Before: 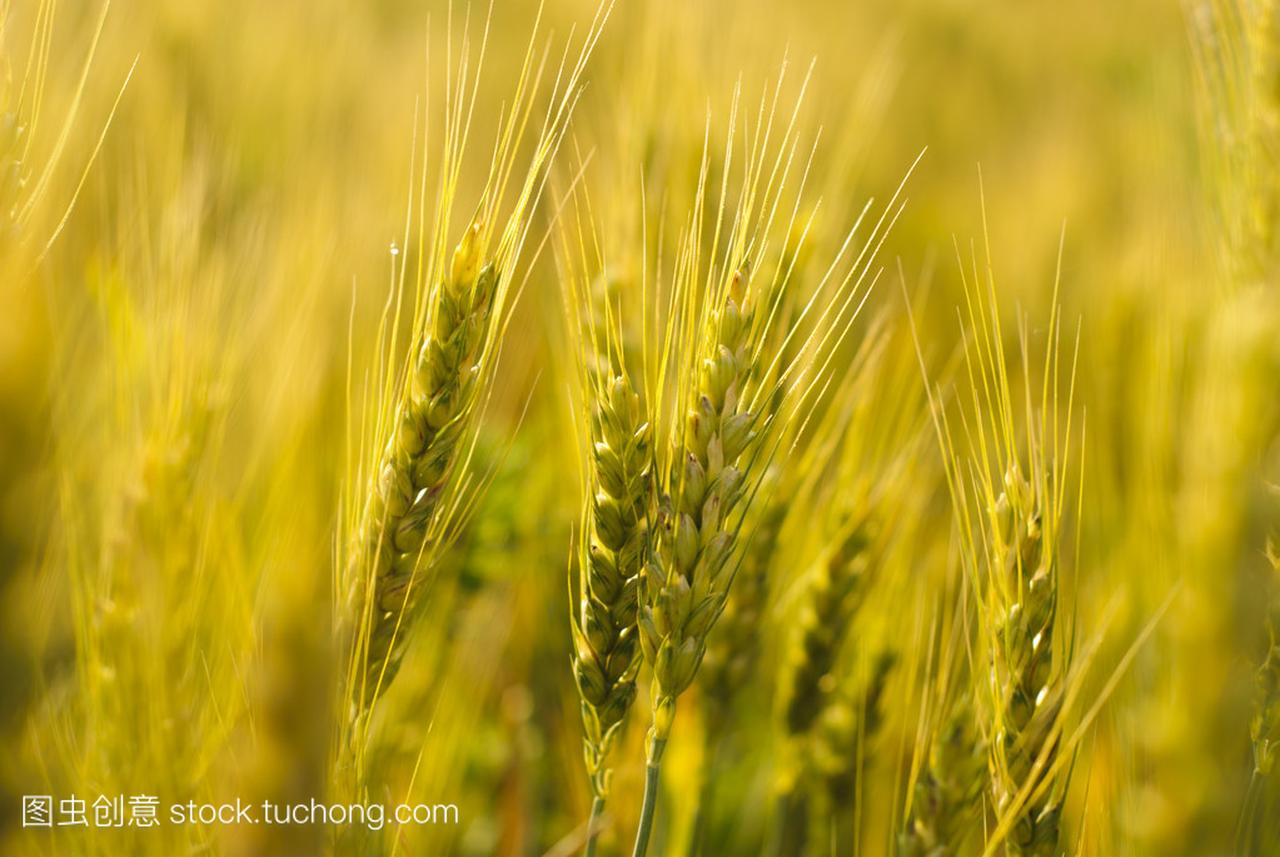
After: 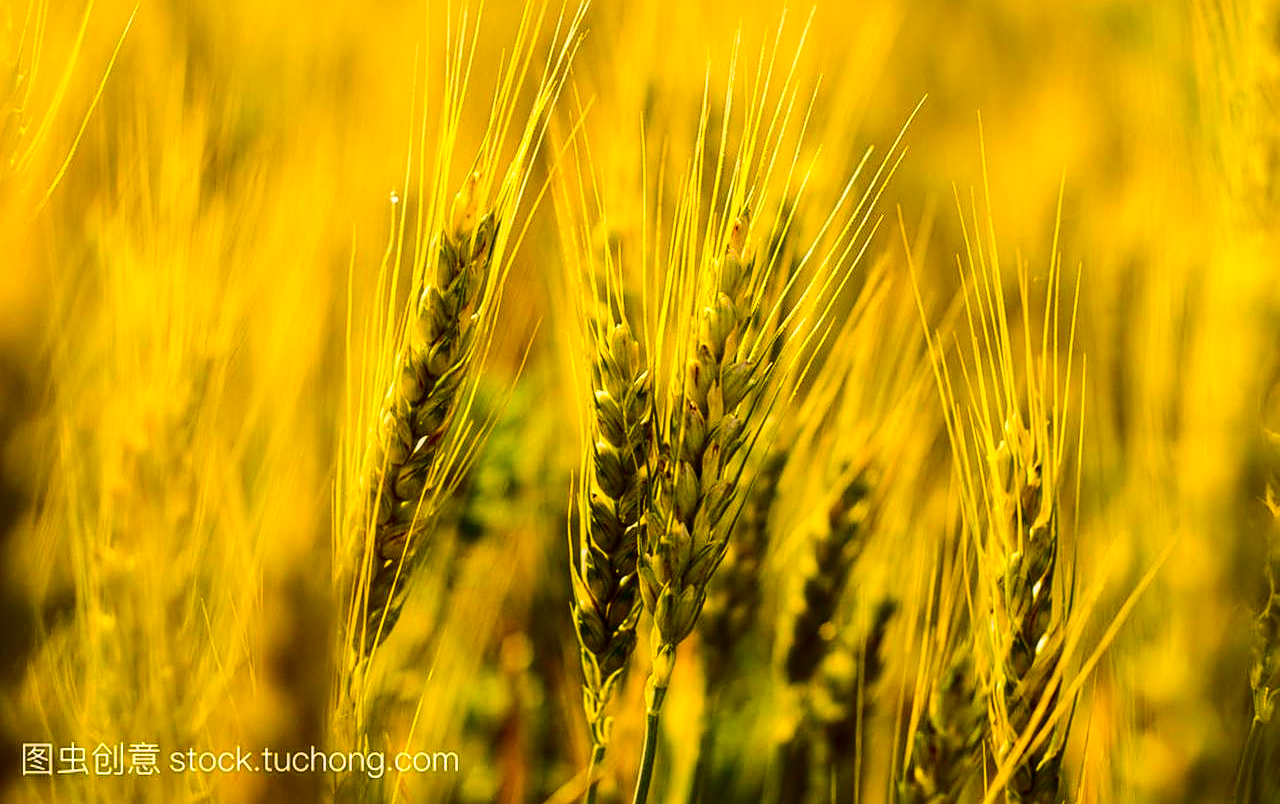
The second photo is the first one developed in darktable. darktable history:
contrast brightness saturation: contrast 0.306, brightness -0.067, saturation 0.166
crop and rotate: top 6.079%
color balance rgb: shadows lift › luminance -21.386%, shadows lift › chroma 8.69%, shadows lift › hue 284.94°, highlights gain › chroma 1.721%, highlights gain › hue 54.91°, linear chroma grading › global chroma 8.749%, perceptual saturation grading › global saturation 0.472%, global vibrance 20%
shadows and highlights: shadows -20.45, white point adjustment -1.99, highlights -35.06
color zones: curves: ch0 [(0, 0.497) (0.143, 0.5) (0.286, 0.5) (0.429, 0.483) (0.571, 0.116) (0.714, -0.006) (0.857, 0.28) (1, 0.497)]
local contrast: on, module defaults
sharpen: on, module defaults
